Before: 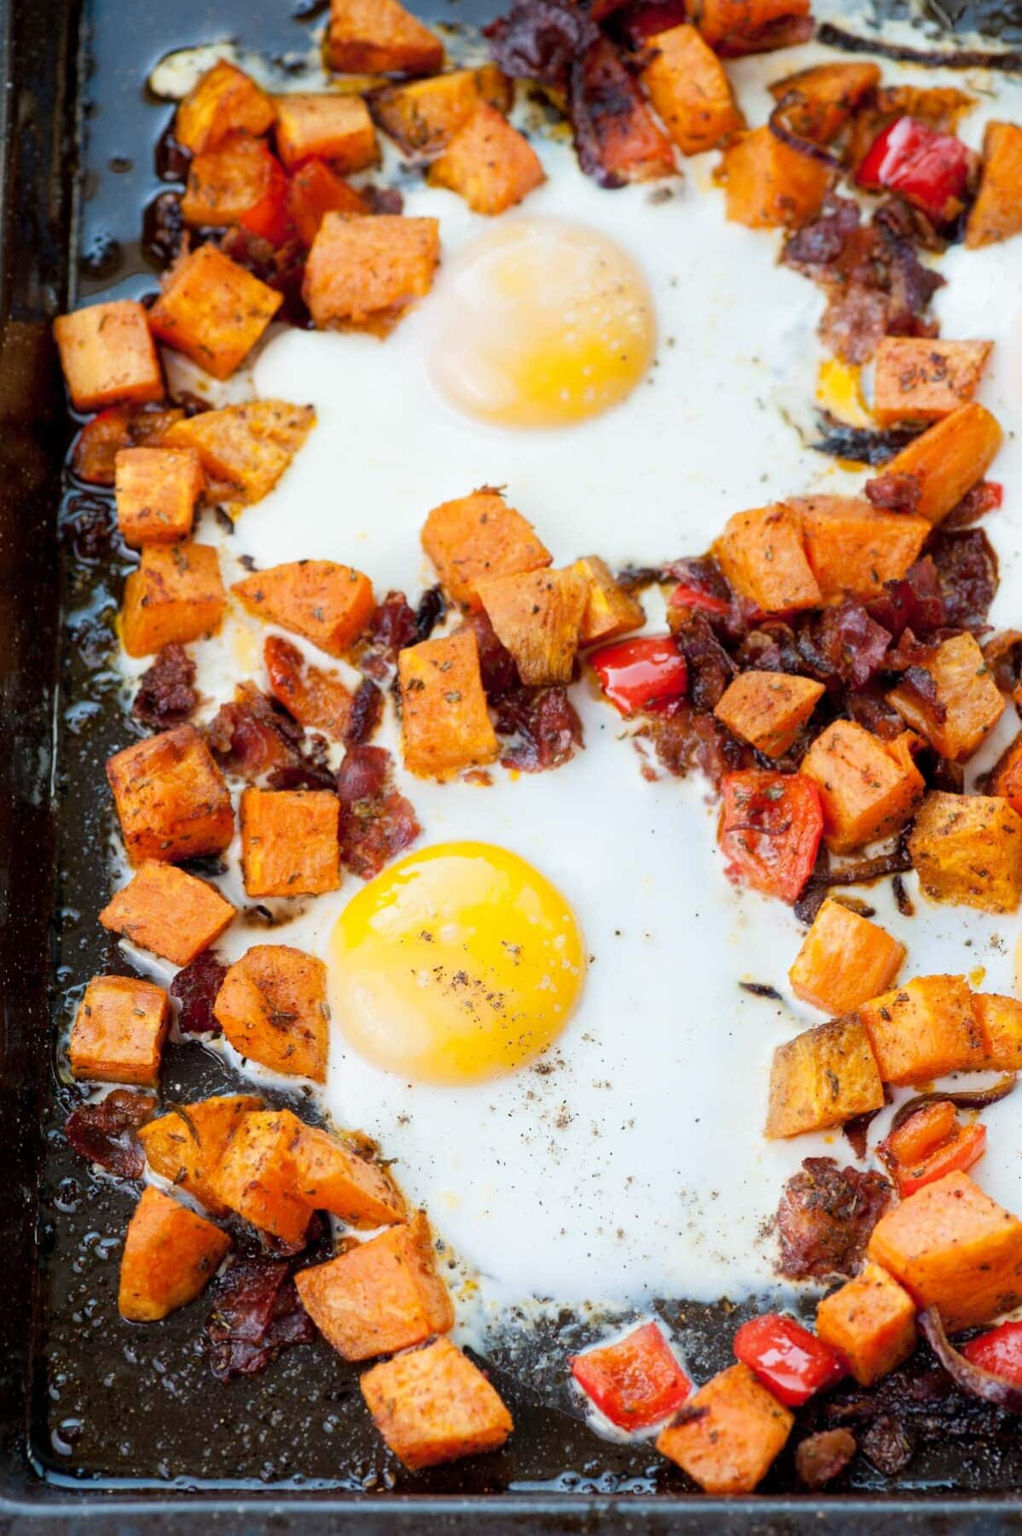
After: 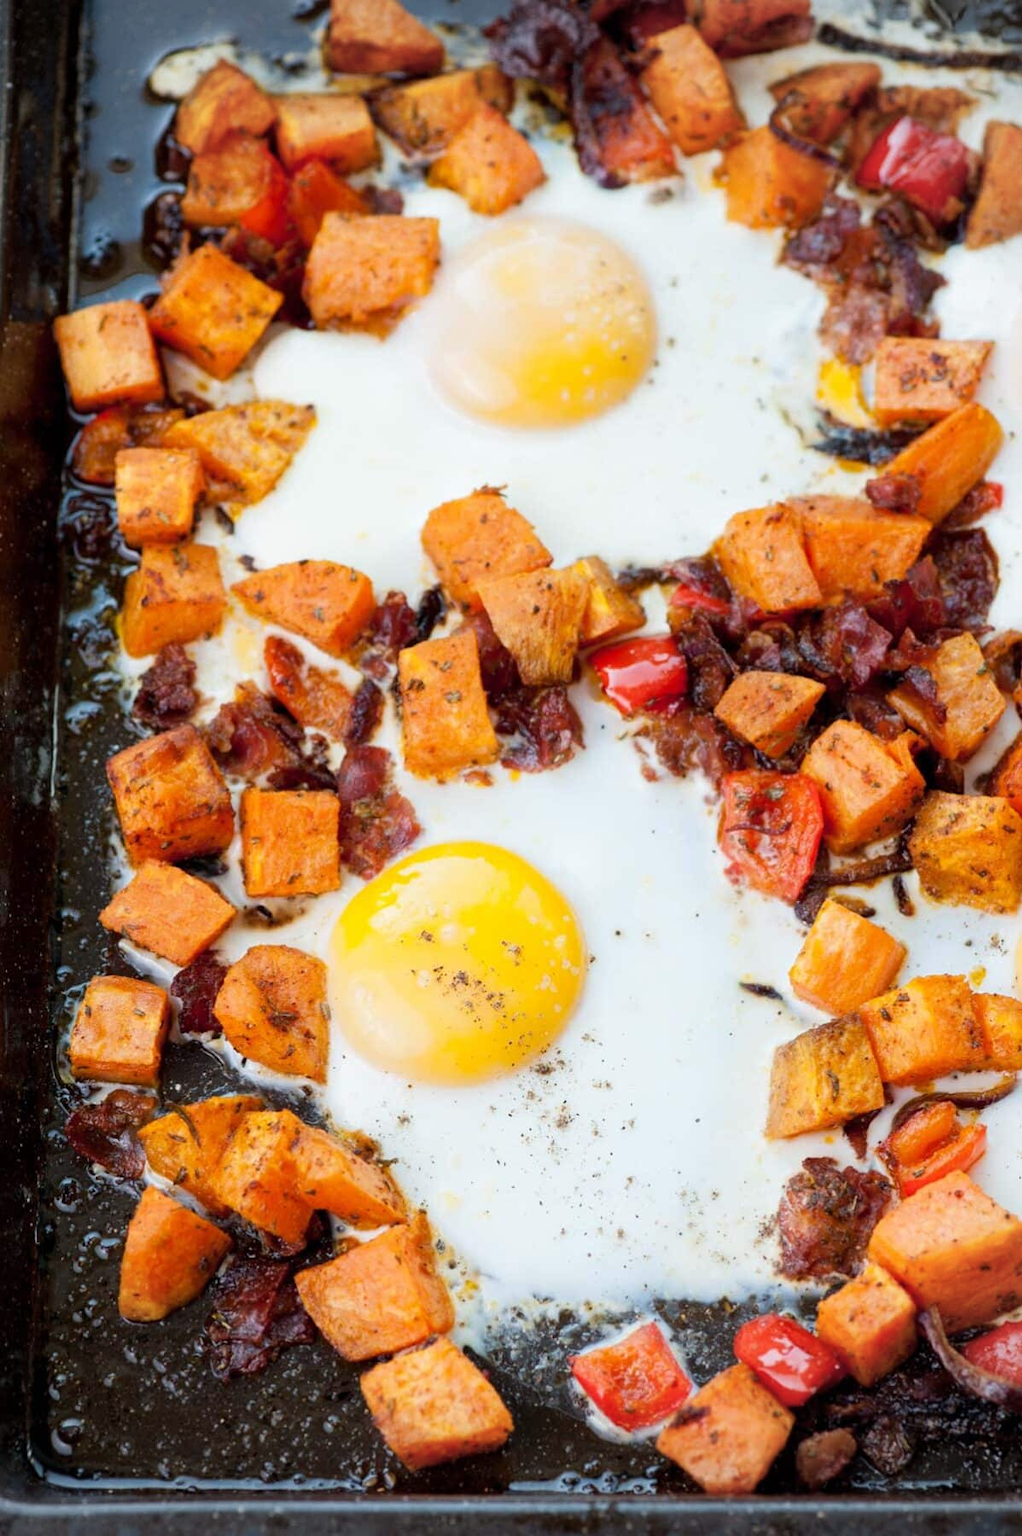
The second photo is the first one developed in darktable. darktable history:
vignetting: brightness -0.163
